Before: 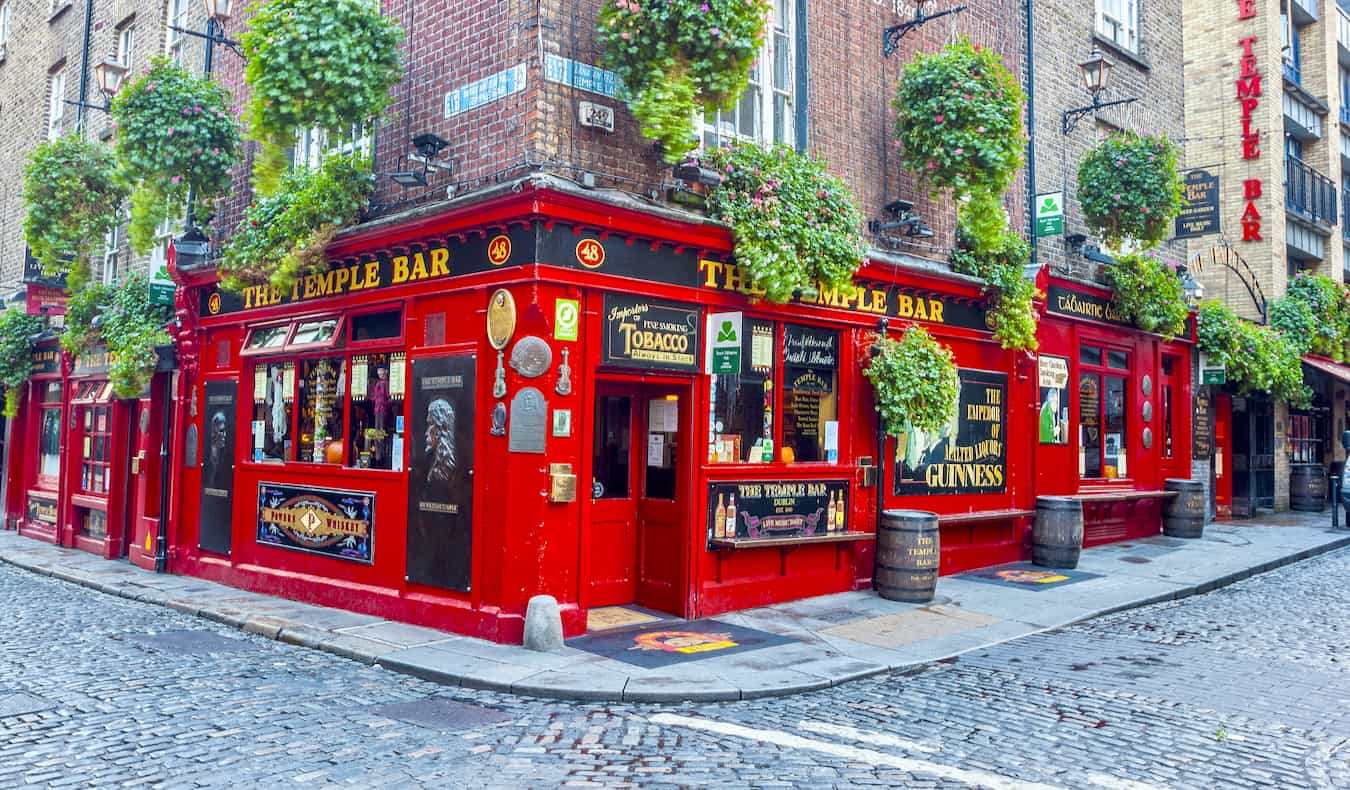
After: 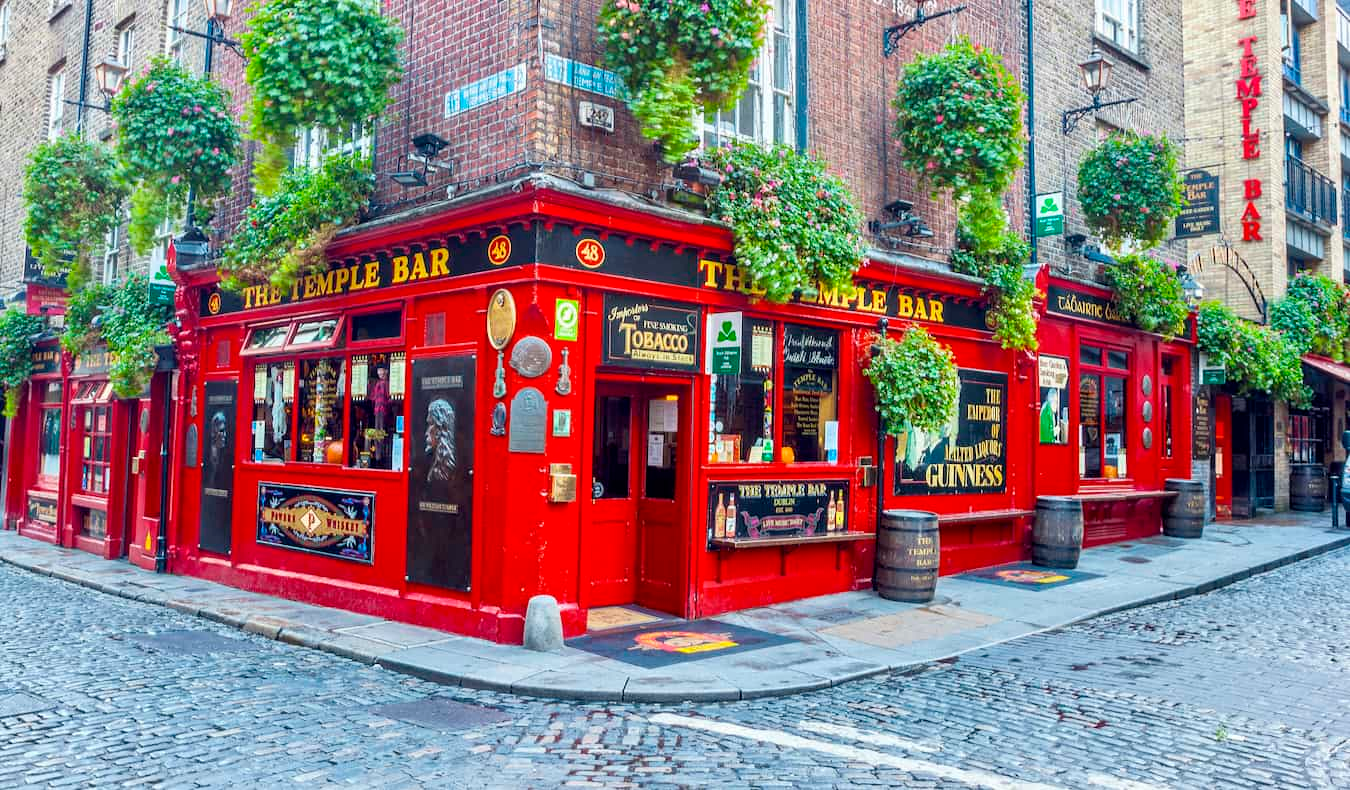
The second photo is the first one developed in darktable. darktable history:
tone equalizer: smoothing diameter 24.77%, edges refinement/feathering 13.12, preserve details guided filter
